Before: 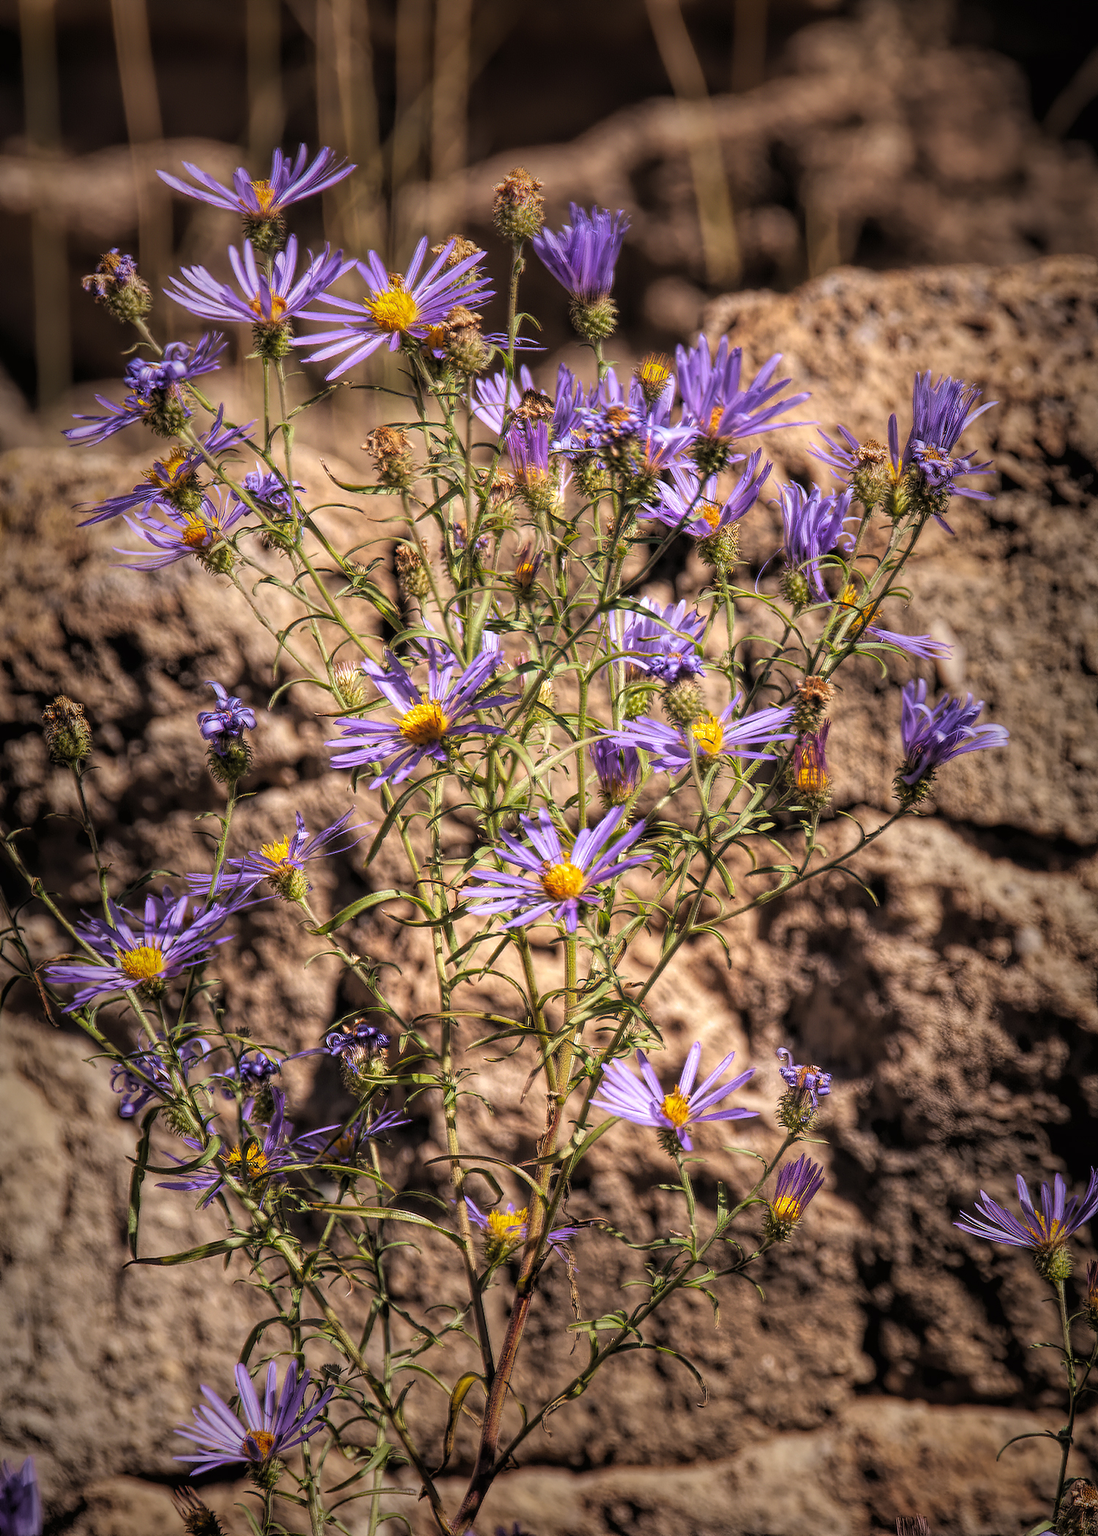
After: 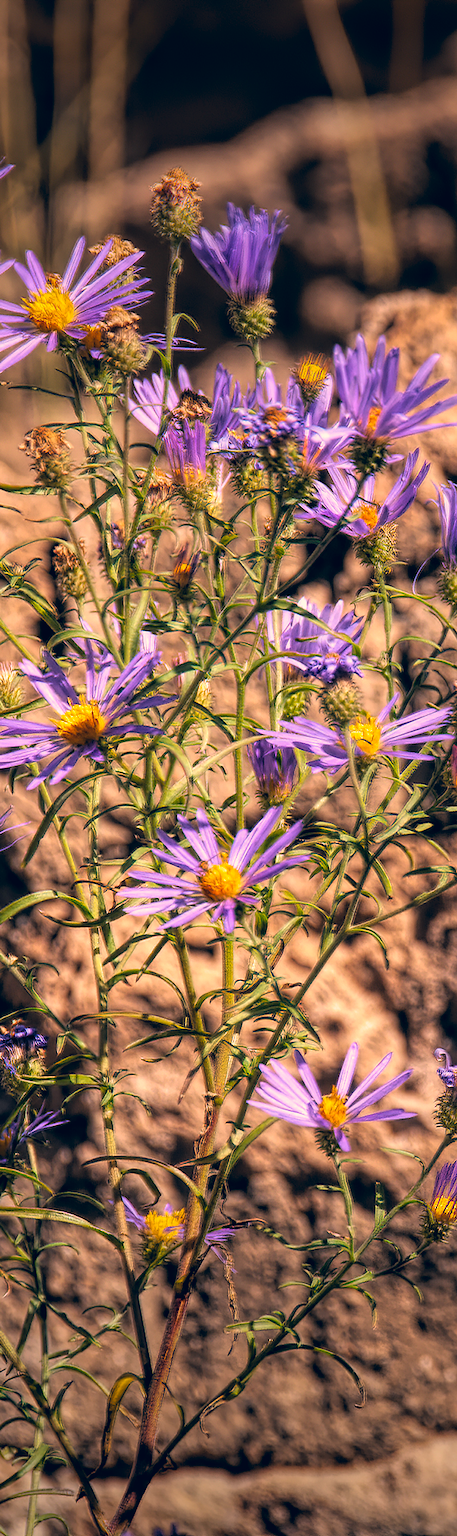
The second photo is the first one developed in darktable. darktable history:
white balance: red 0.986, blue 1.01
color correction: highlights a* 10.32, highlights b* 14.66, shadows a* -9.59, shadows b* -15.02
crop: left 31.229%, right 27.105%
